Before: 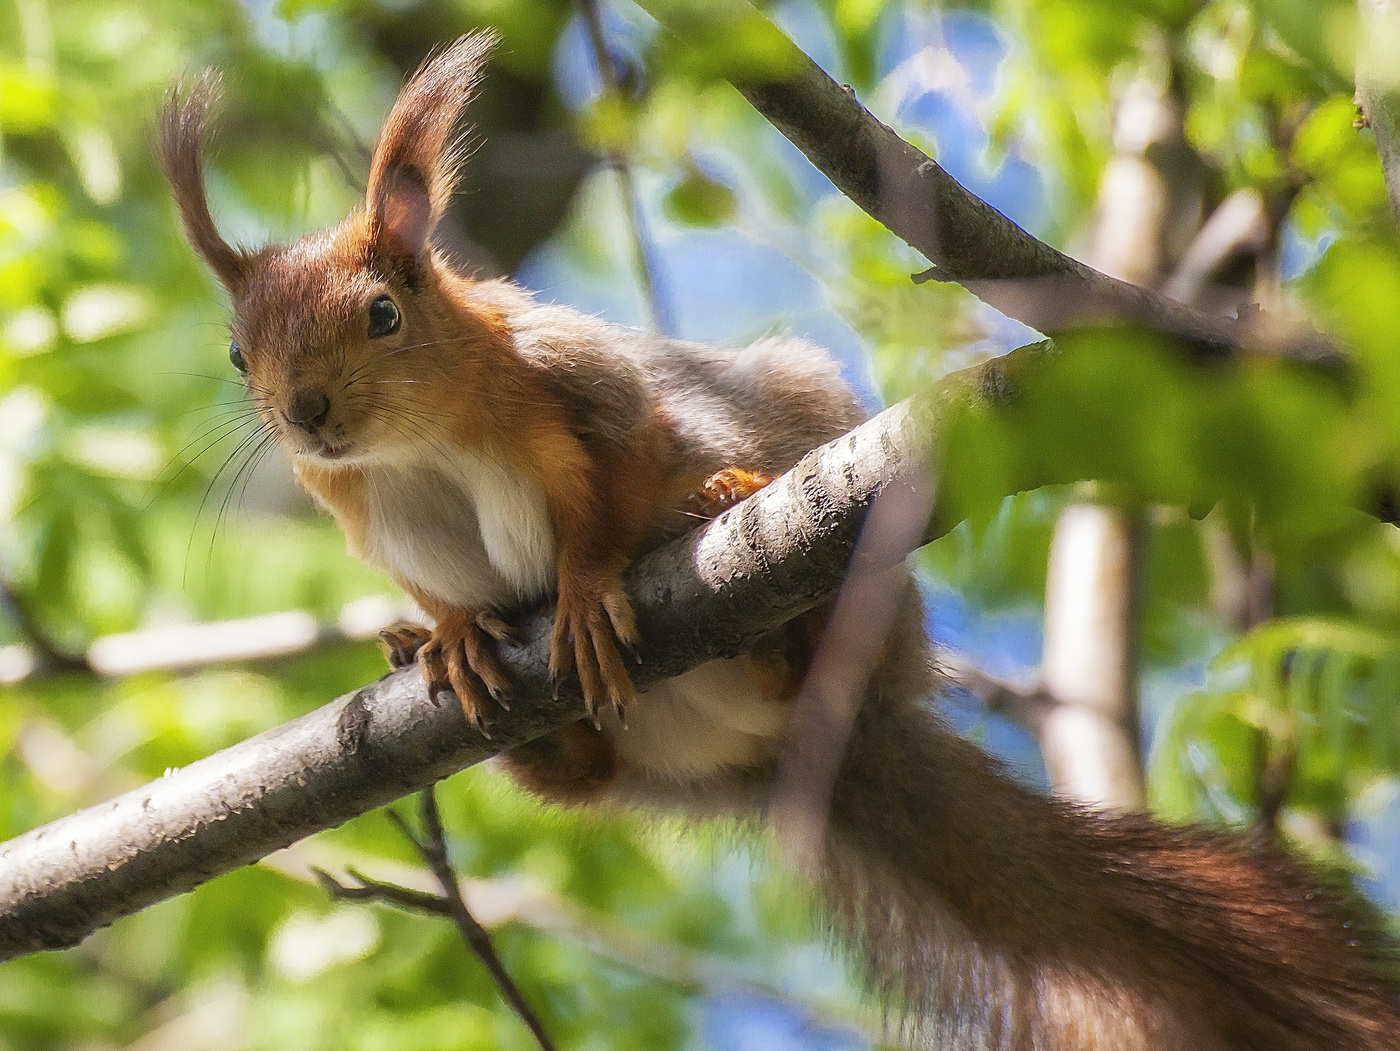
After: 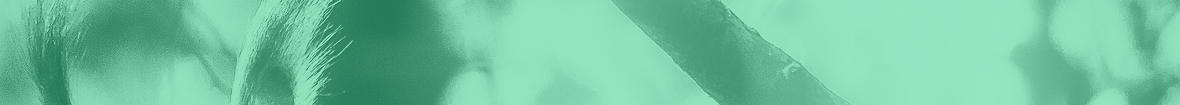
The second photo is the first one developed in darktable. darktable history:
colorize: hue 147.6°, saturation 65%, lightness 21.64%
shadows and highlights: shadows 40, highlights -60
bloom: size 16%, threshold 98%, strength 20%
contrast brightness saturation: contrast 0.93, brightness 0.2
crop and rotate: left 9.644%, top 9.491%, right 6.021%, bottom 80.509%
